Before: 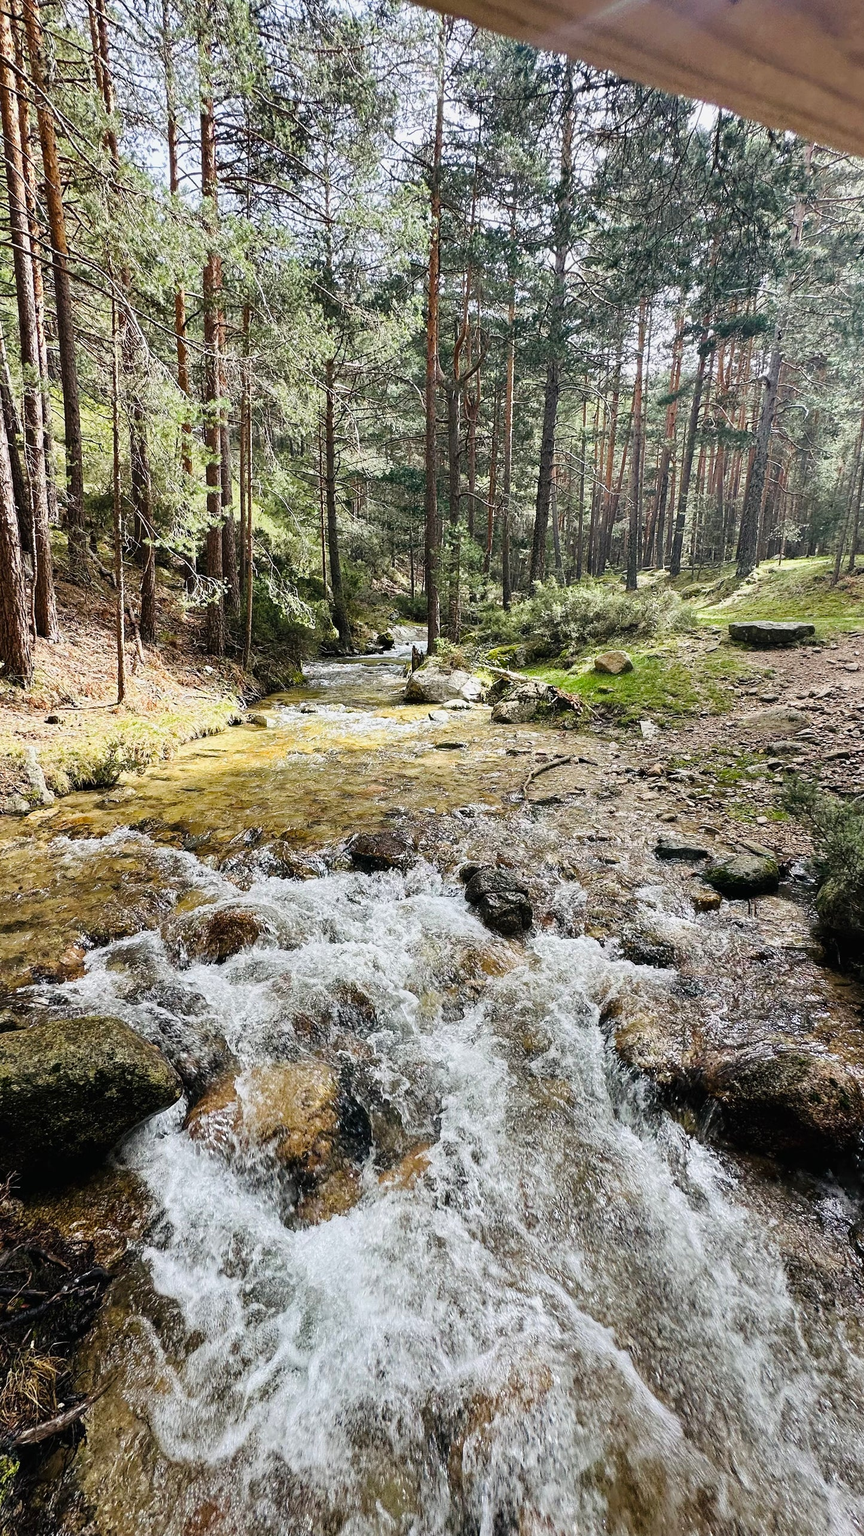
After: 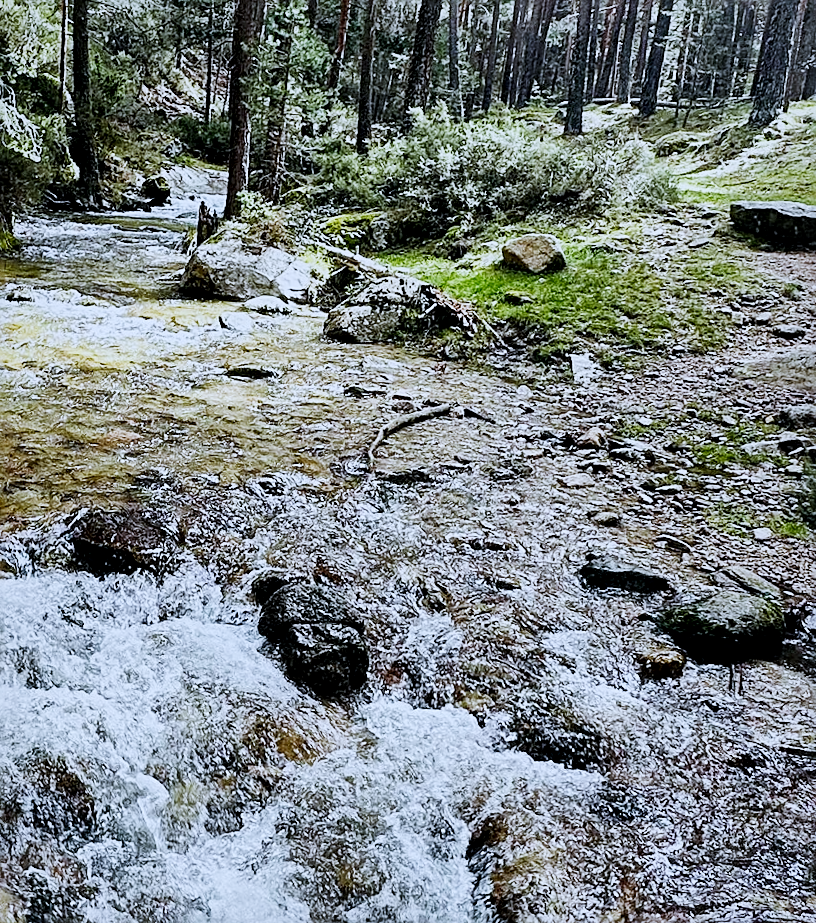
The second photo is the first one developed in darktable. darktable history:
crop: left 36.607%, top 34.735%, right 13.146%, bottom 30.611%
sharpen: on, module defaults
white balance: red 0.931, blue 1.11
rotate and perspective: rotation 4.1°, automatic cropping off
local contrast: mode bilateral grid, contrast 50, coarseness 50, detail 150%, midtone range 0.2
color correction: highlights a* -0.772, highlights b* -8.92
sigmoid: contrast 1.6, skew -0.2, preserve hue 0%, red attenuation 0.1, red rotation 0.035, green attenuation 0.1, green rotation -0.017, blue attenuation 0.15, blue rotation -0.052, base primaries Rec2020
